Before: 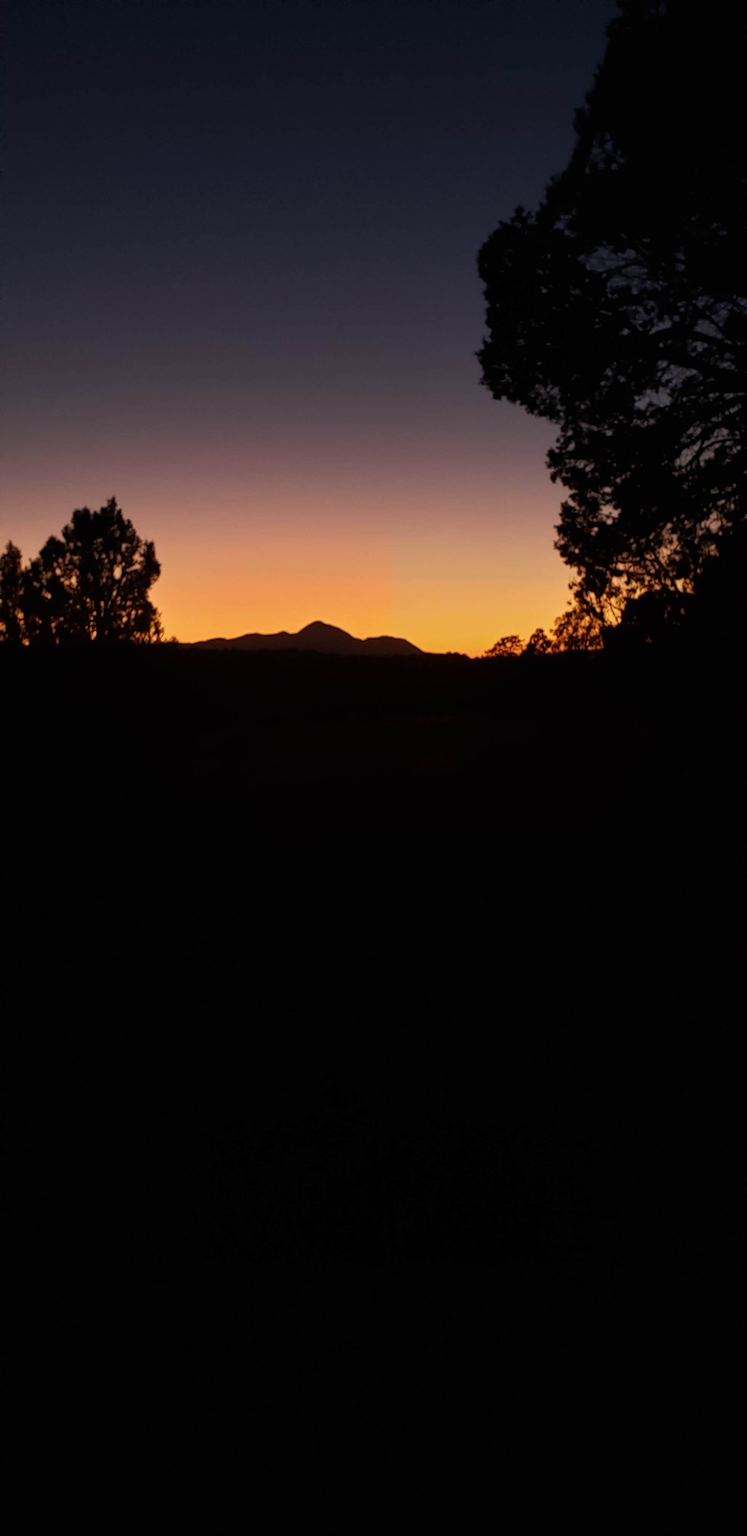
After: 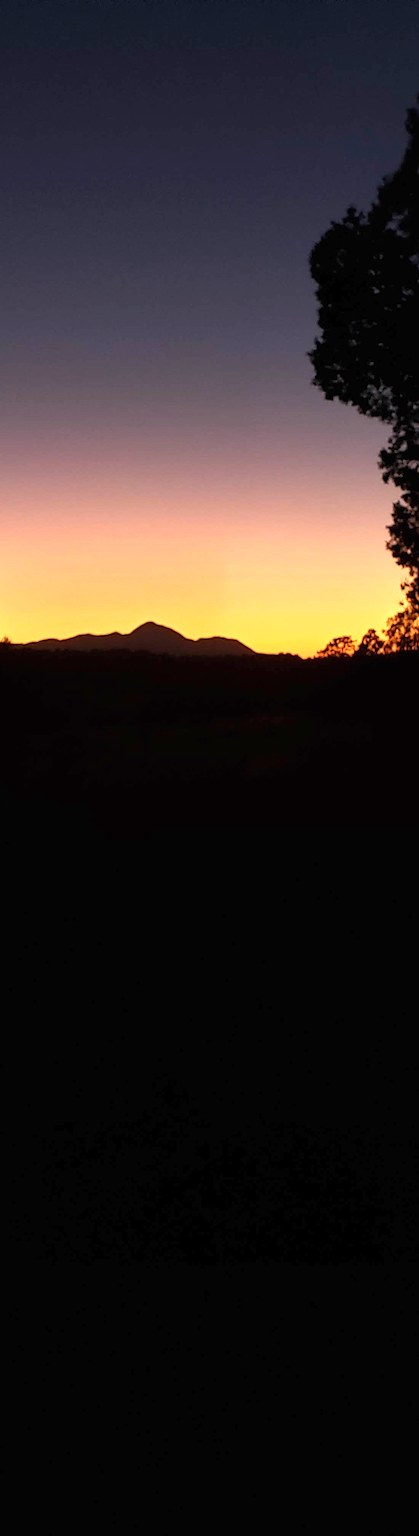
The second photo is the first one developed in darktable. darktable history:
crop and rotate: left 22.573%, right 21.176%
sharpen: on, module defaults
exposure: exposure 1 EV, compensate highlight preservation false
